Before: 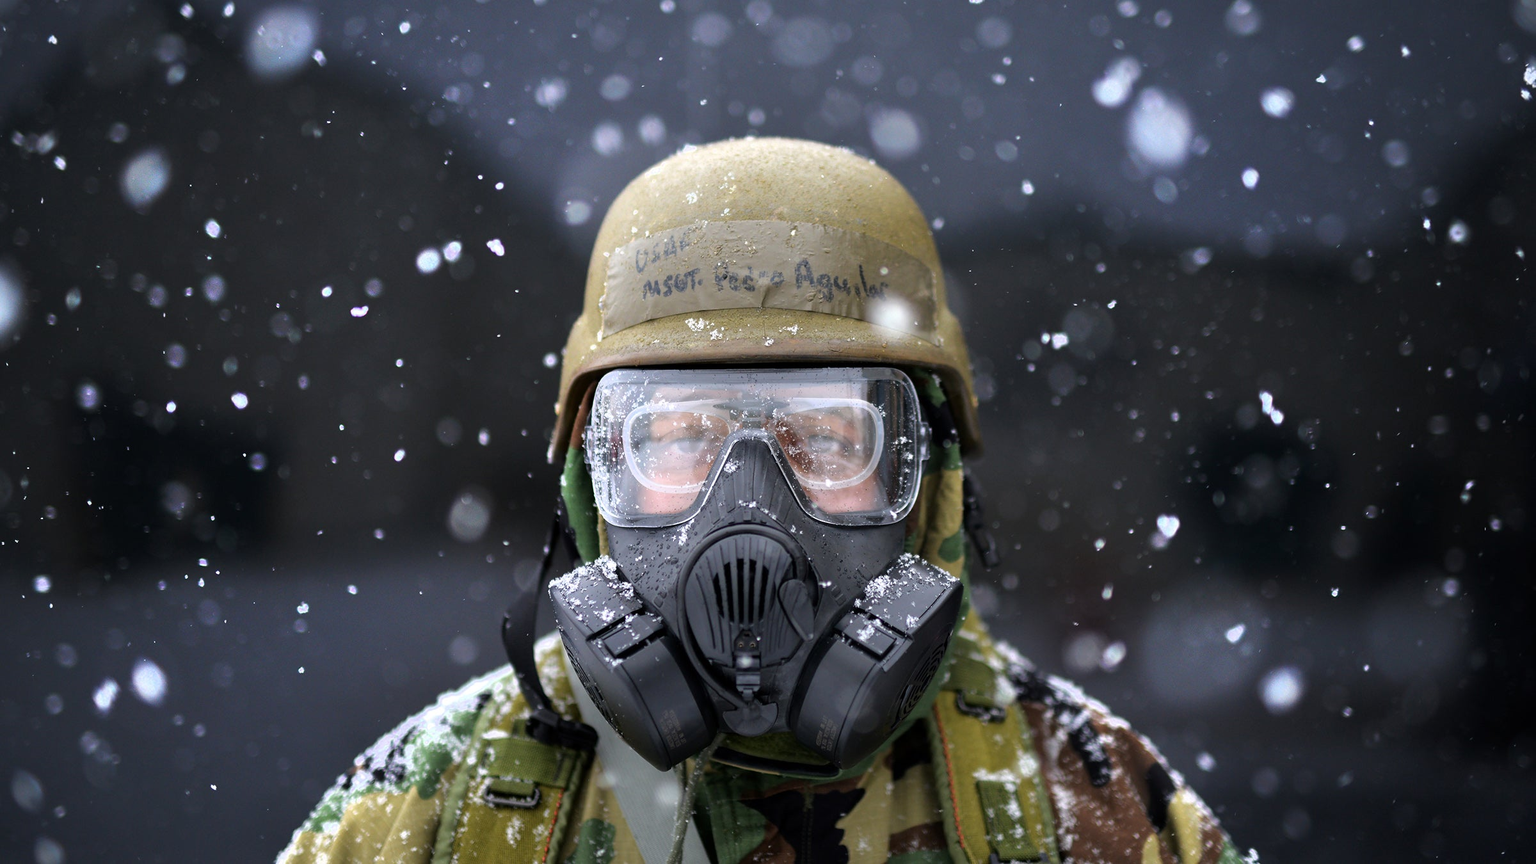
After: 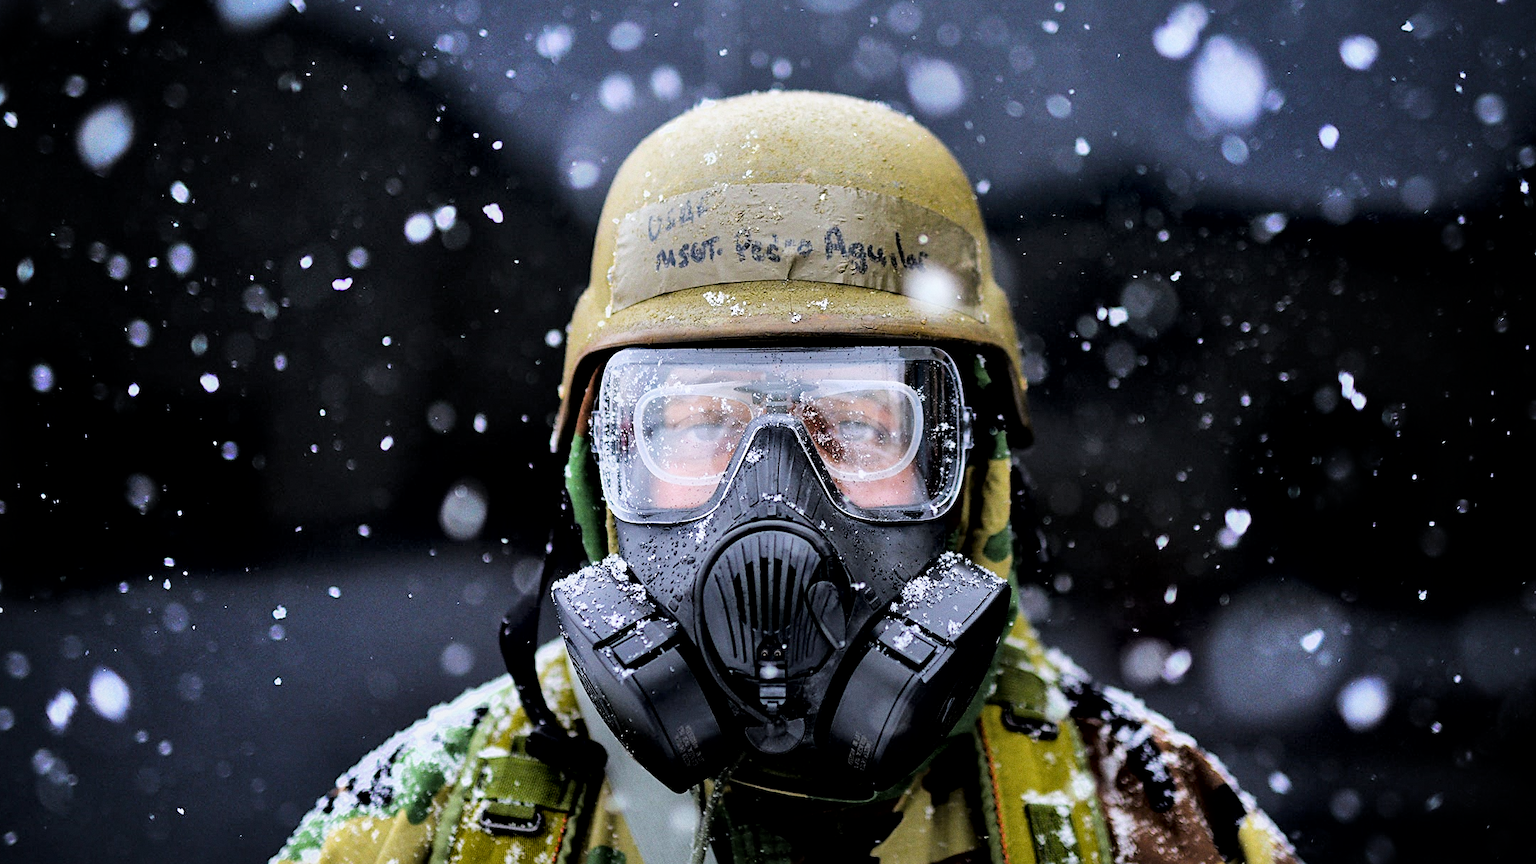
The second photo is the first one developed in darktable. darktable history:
crop: left 3.305%, top 6.436%, right 6.389%, bottom 3.258%
local contrast: mode bilateral grid, contrast 50, coarseness 50, detail 150%, midtone range 0.2
grain: coarseness 0.09 ISO
white balance: red 0.98, blue 1.034
filmic rgb: black relative exposure -5 EV, hardness 2.88, contrast 1.4, highlights saturation mix -30%
sharpen: on, module defaults
color balance rgb: perceptual saturation grading › global saturation 25%, perceptual brilliance grading › mid-tones 10%, perceptual brilliance grading › shadows 15%, global vibrance 20%
